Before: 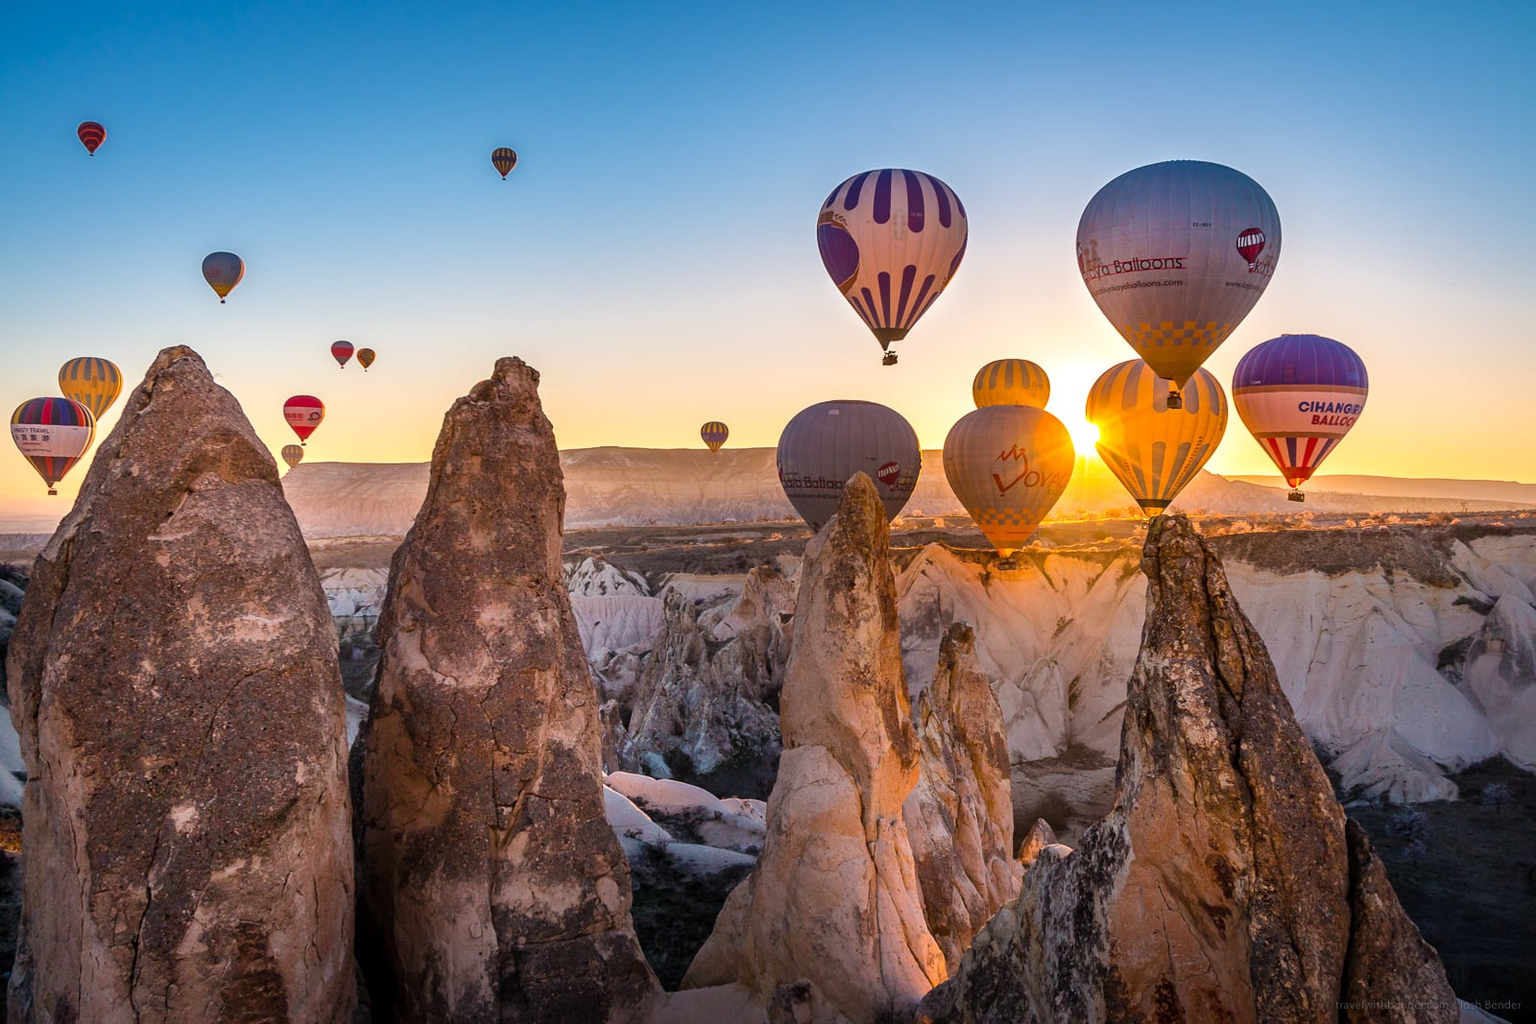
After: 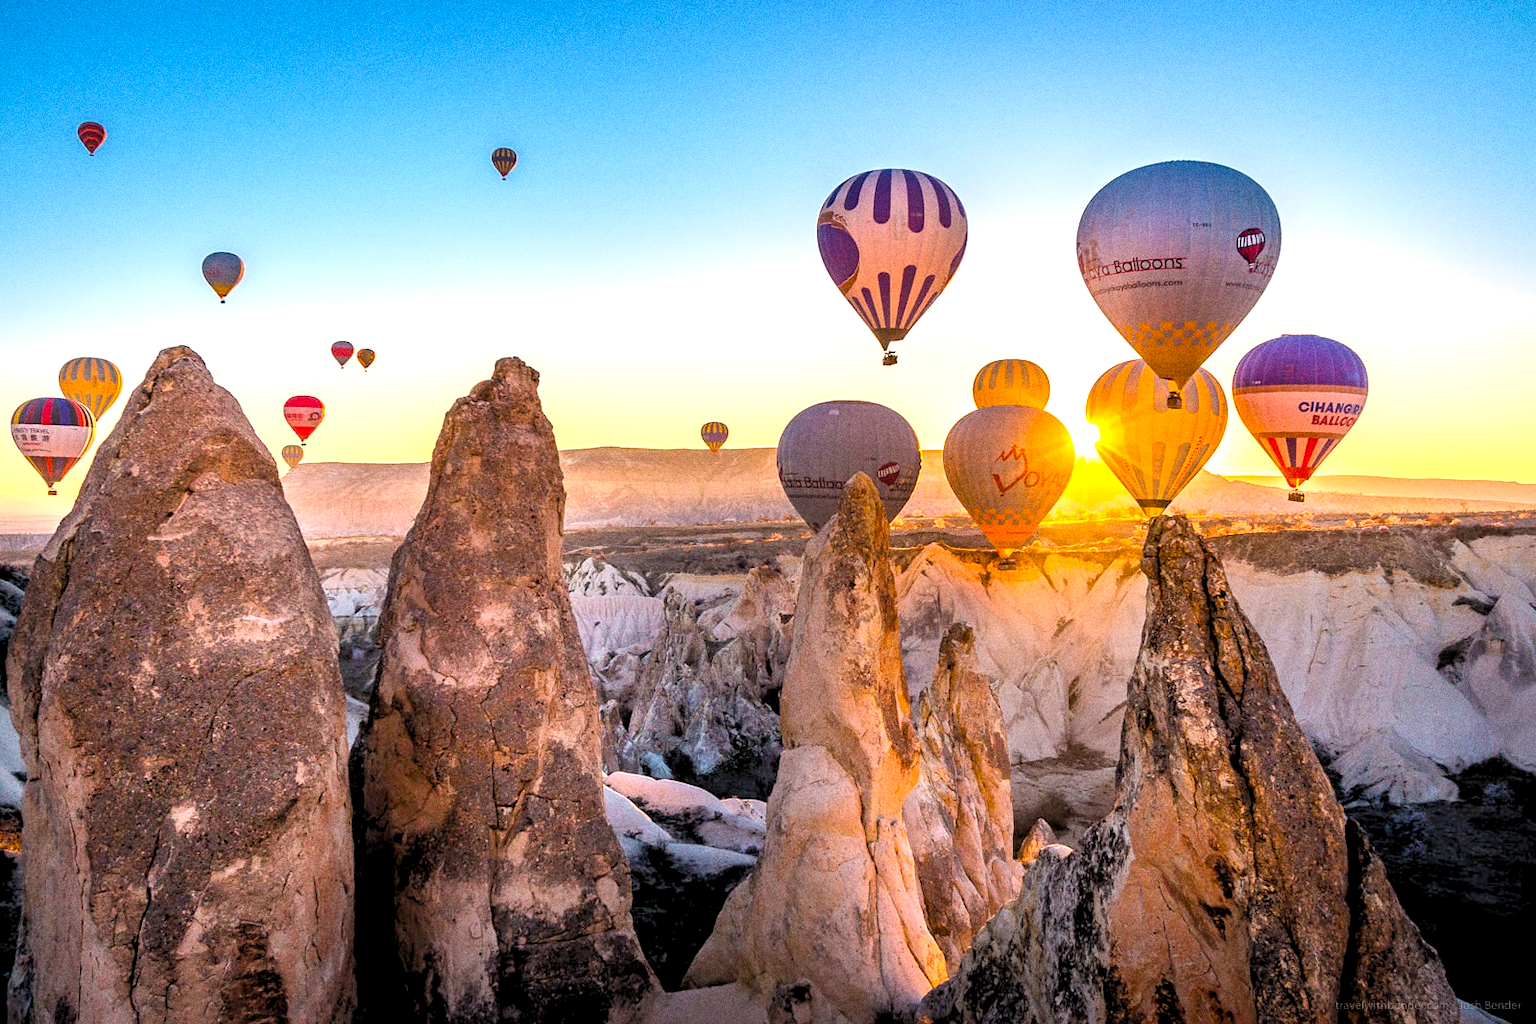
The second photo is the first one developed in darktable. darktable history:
grain: coarseness 0.09 ISO, strength 40%
color balance: output saturation 110%
exposure: exposure 0.559 EV, compensate highlight preservation false
rgb levels: levels [[0.013, 0.434, 0.89], [0, 0.5, 1], [0, 0.5, 1]]
